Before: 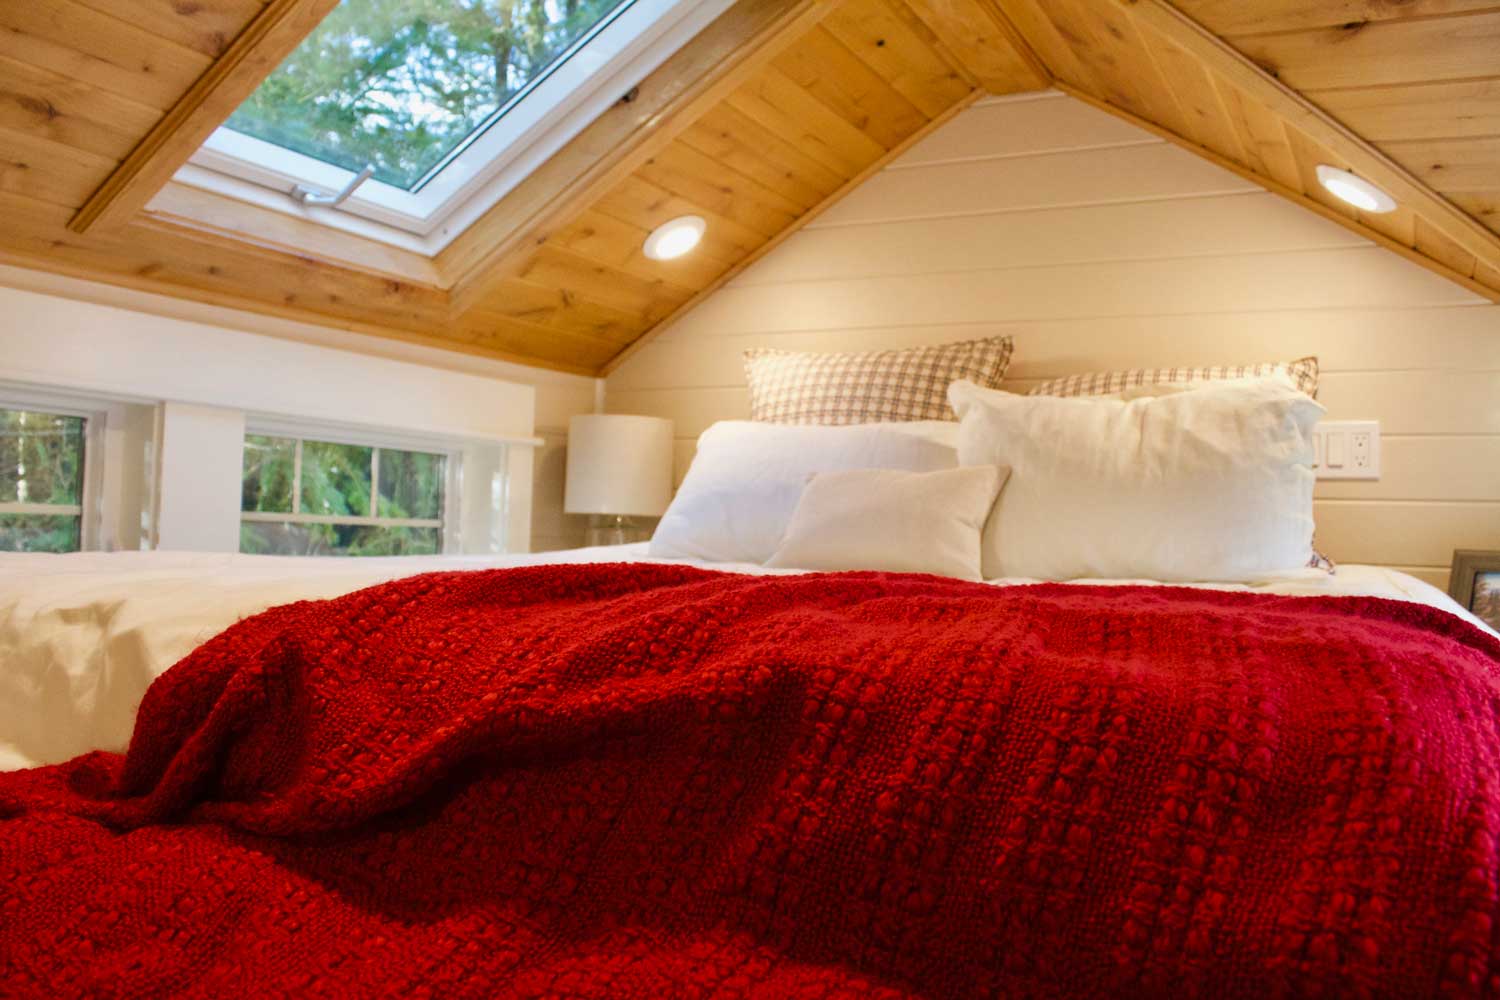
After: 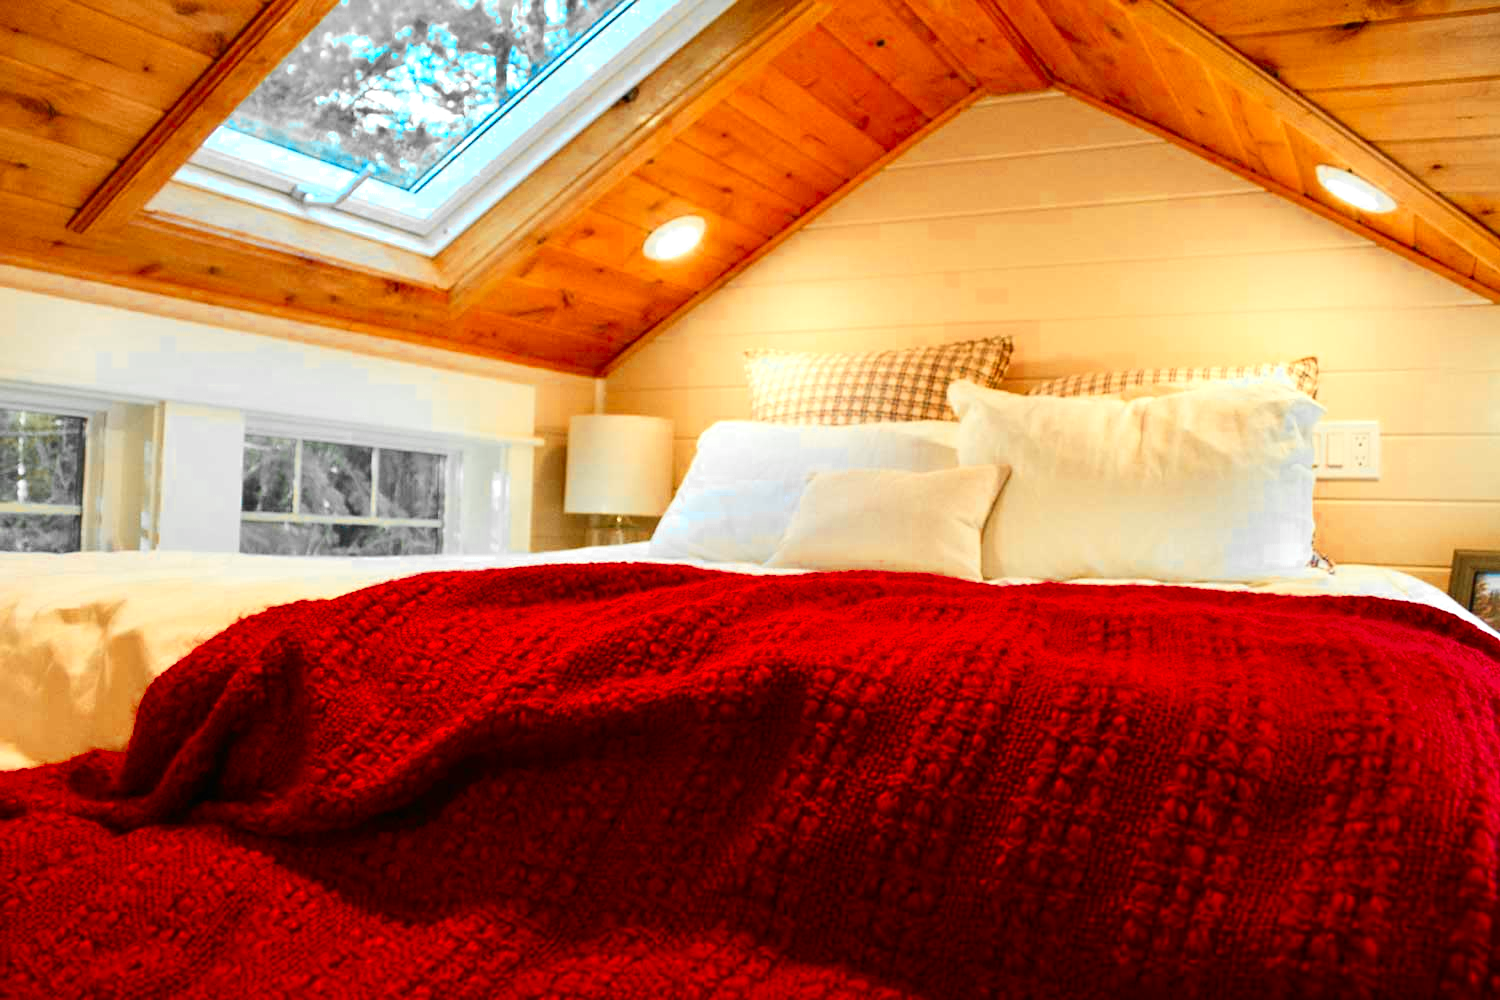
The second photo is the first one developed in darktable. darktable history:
tone equalizer: -8 EV -0.422 EV, -7 EV -0.377 EV, -6 EV -0.371 EV, -5 EV -0.229 EV, -3 EV 0.187 EV, -2 EV 0.346 EV, -1 EV 0.387 EV, +0 EV 0.429 EV, edges refinement/feathering 500, mask exposure compensation -1.57 EV, preserve details no
contrast brightness saturation: contrast 0.153, brightness 0.052
sharpen: amount 0.214
color correction: highlights a* -7.41, highlights b* 1.42, shadows a* -3.29, saturation 1.44
color zones: curves: ch0 [(0, 0.363) (0.128, 0.373) (0.25, 0.5) (0.402, 0.407) (0.521, 0.525) (0.63, 0.559) (0.729, 0.662) (0.867, 0.471)]; ch1 [(0, 0.515) (0.136, 0.618) (0.25, 0.5) (0.378, 0) (0.516, 0) (0.622, 0.593) (0.737, 0.819) (0.87, 0.593)]; ch2 [(0, 0.529) (0.128, 0.471) (0.282, 0.451) (0.386, 0.662) (0.516, 0.525) (0.633, 0.554) (0.75, 0.62) (0.875, 0.441)]
